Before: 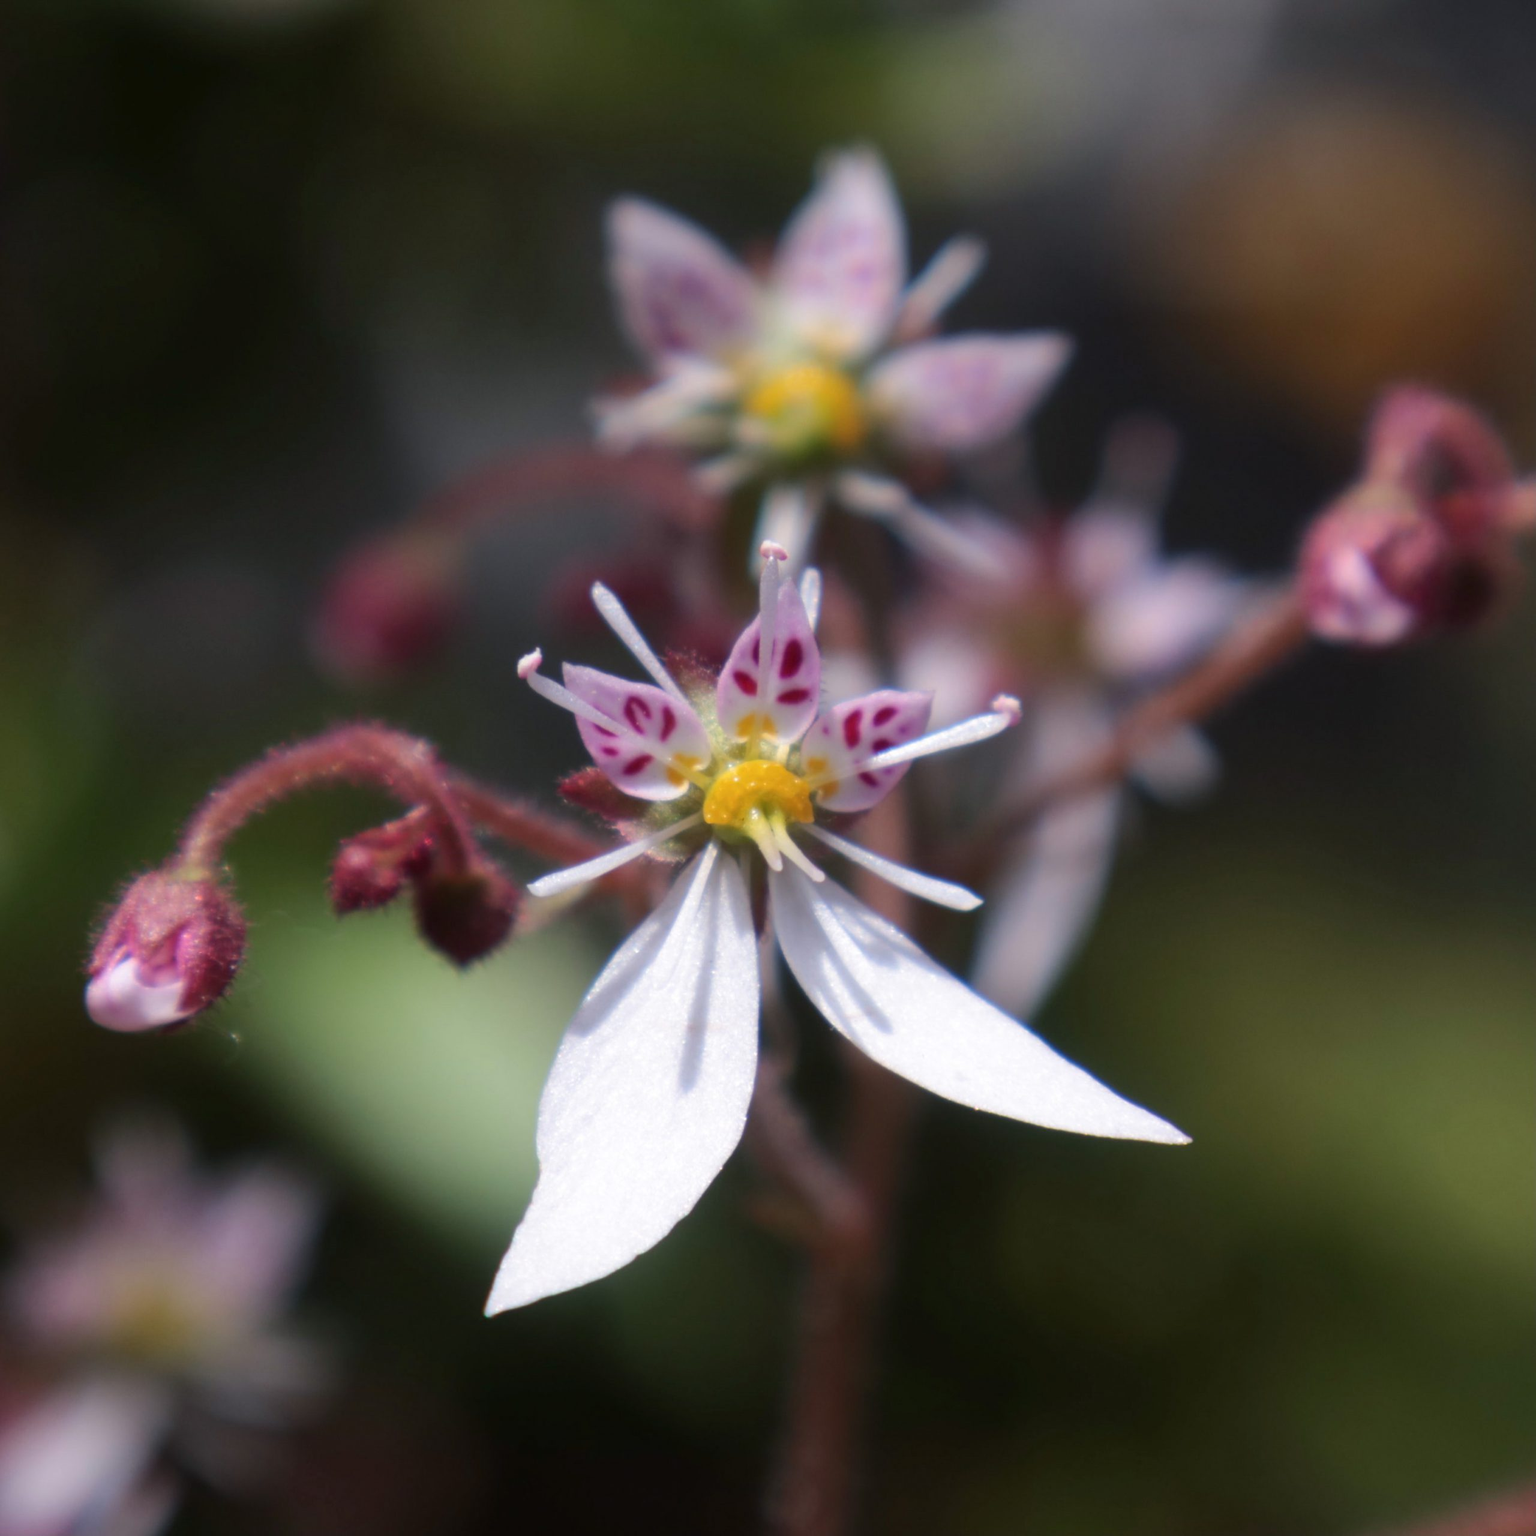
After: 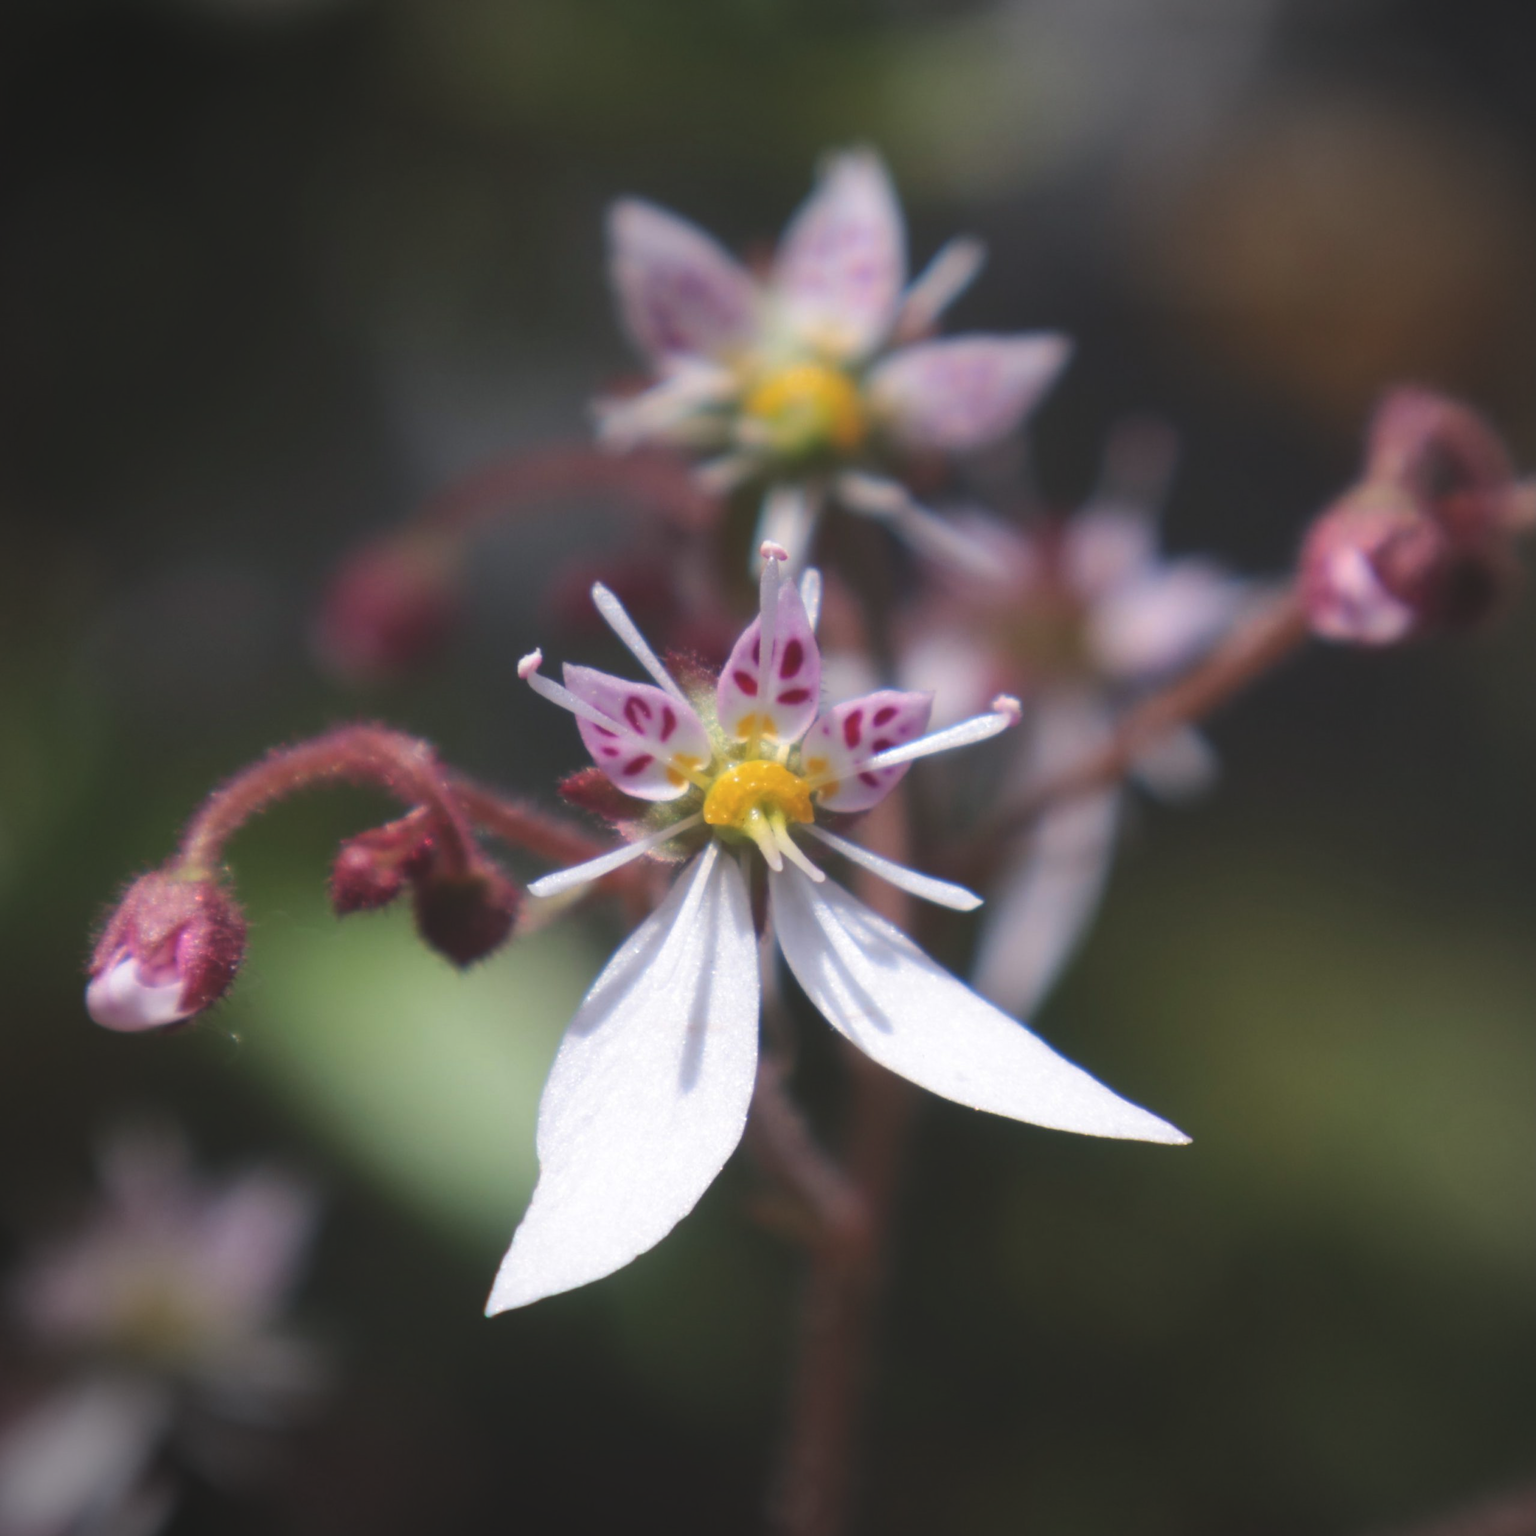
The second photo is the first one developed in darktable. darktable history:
vignetting: on, module defaults
exposure: black level correction -0.015, compensate highlight preservation false
